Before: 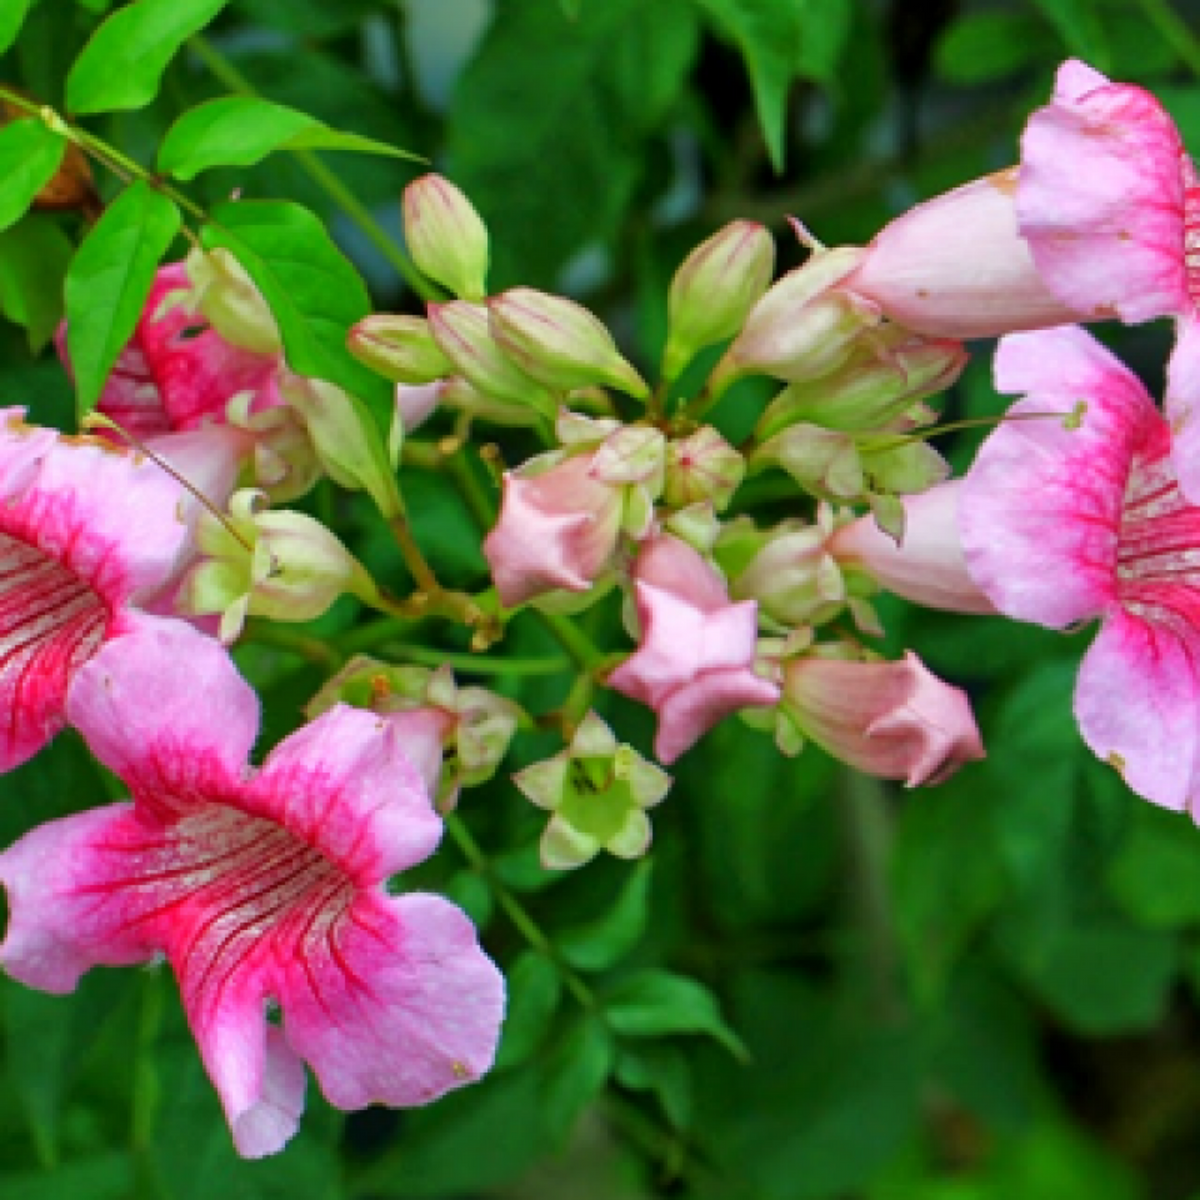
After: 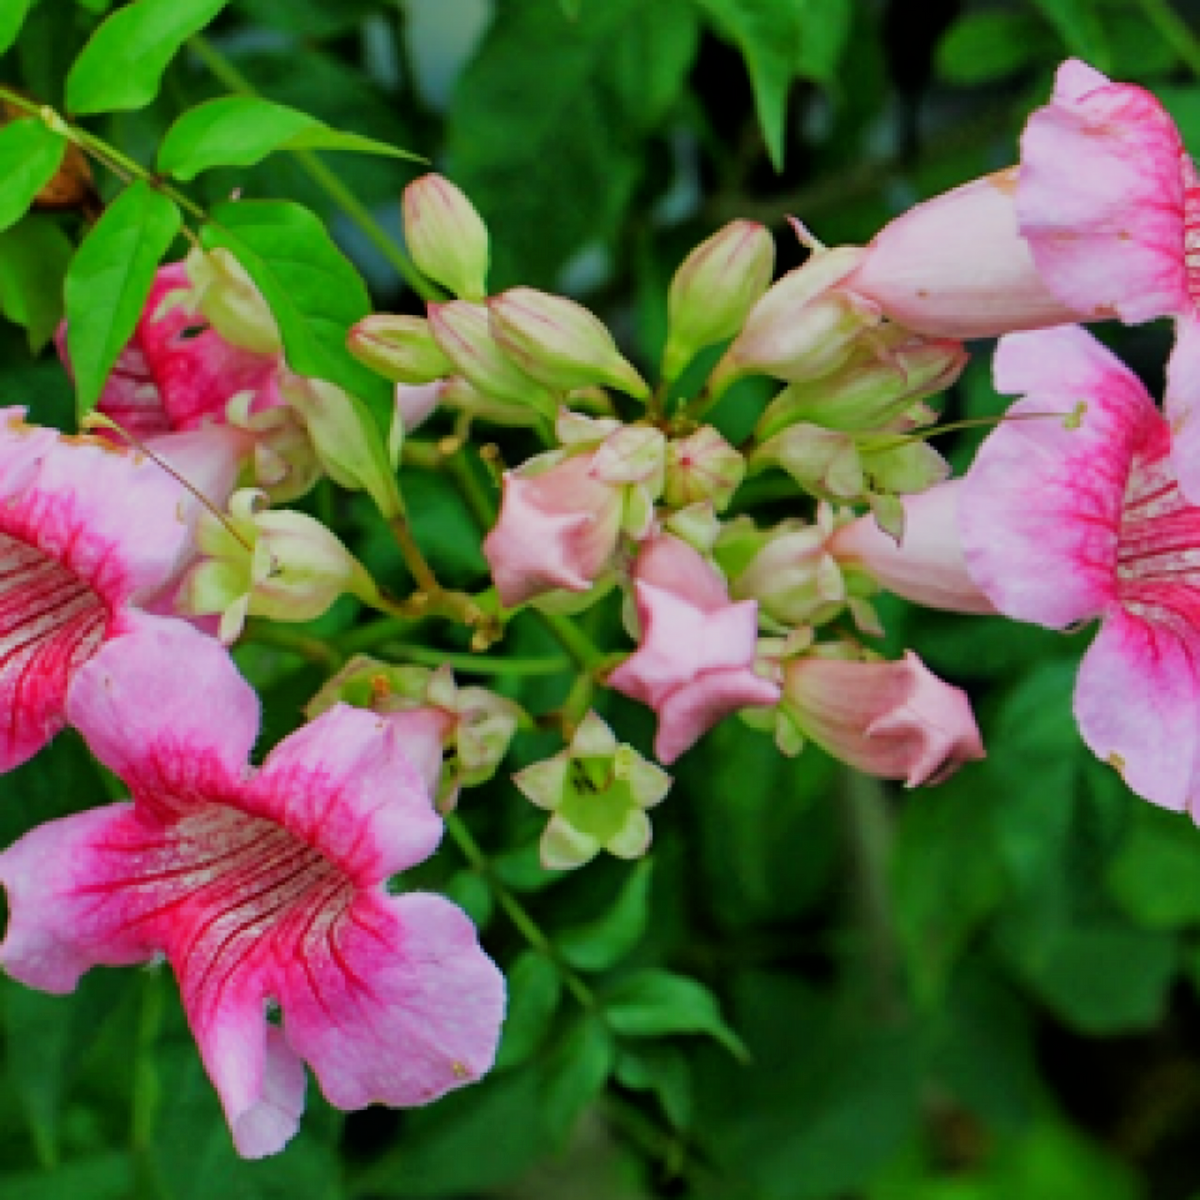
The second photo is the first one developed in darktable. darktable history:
filmic rgb: black relative exposure -7.65 EV, white relative exposure 4.56 EV, hardness 3.61, contrast 1.054
